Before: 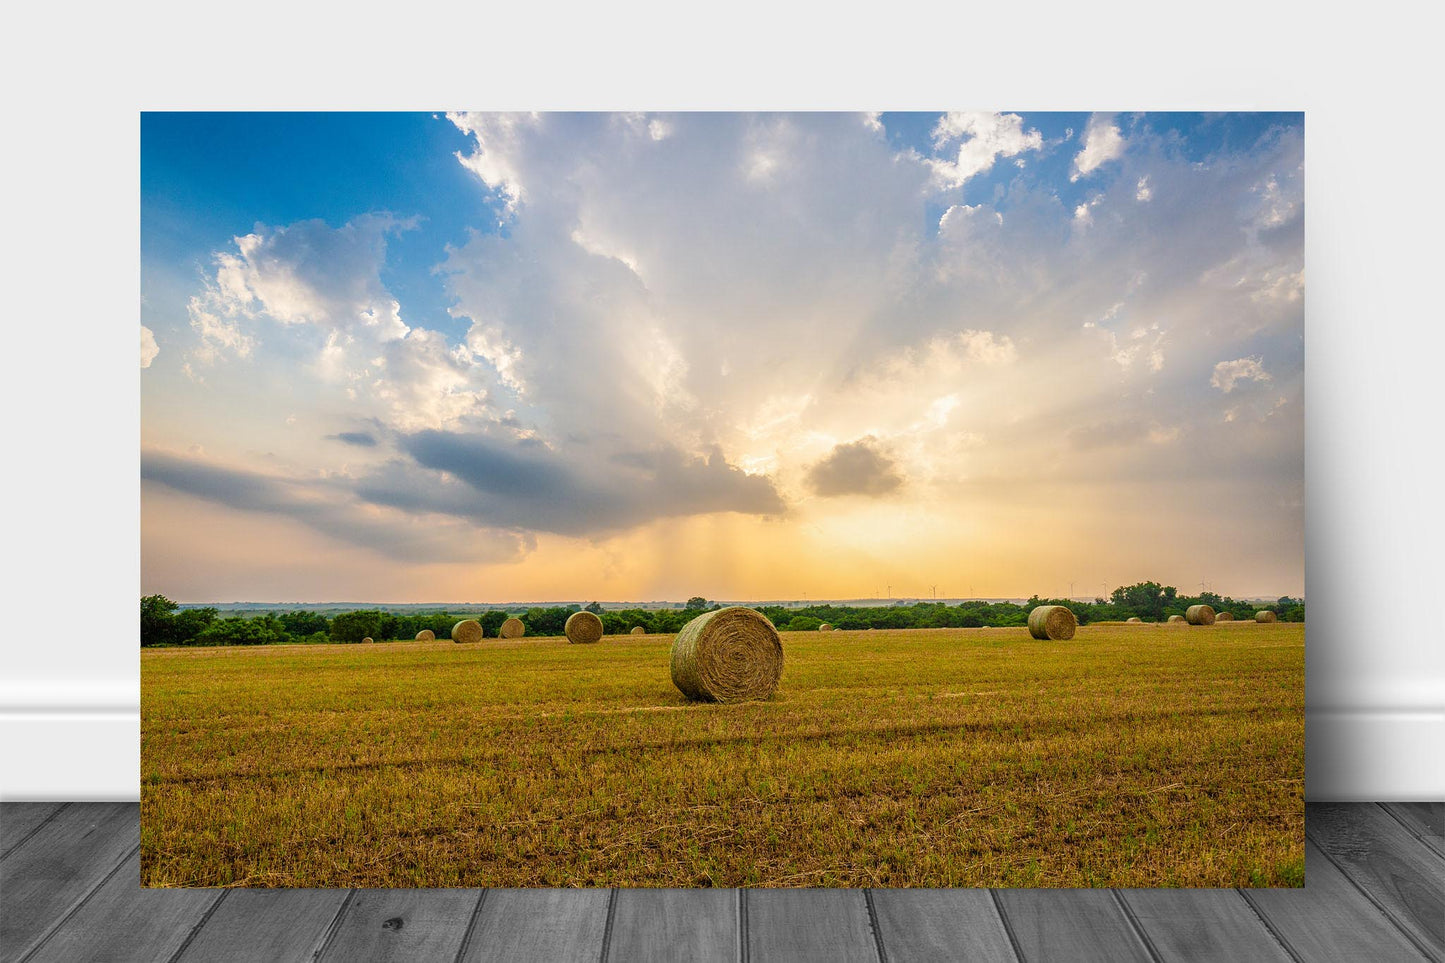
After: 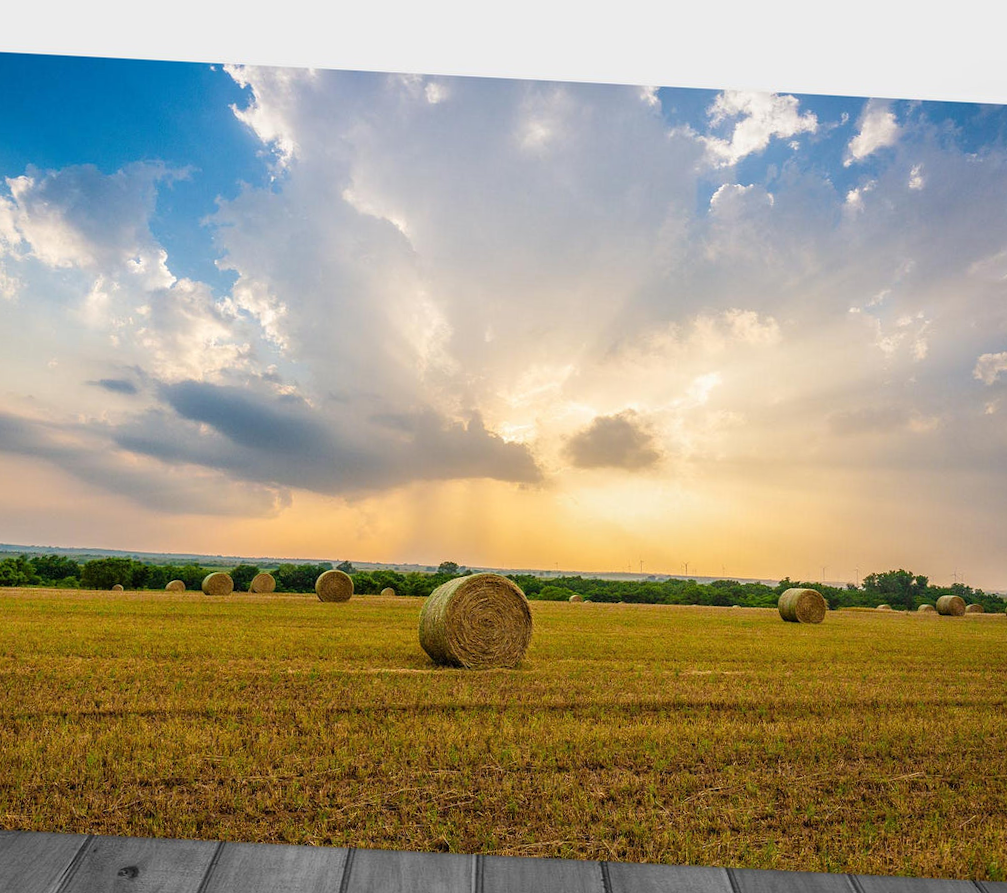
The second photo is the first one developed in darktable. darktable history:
crop and rotate: angle -2.98°, left 14.213%, top 0.039%, right 10.74%, bottom 0.052%
